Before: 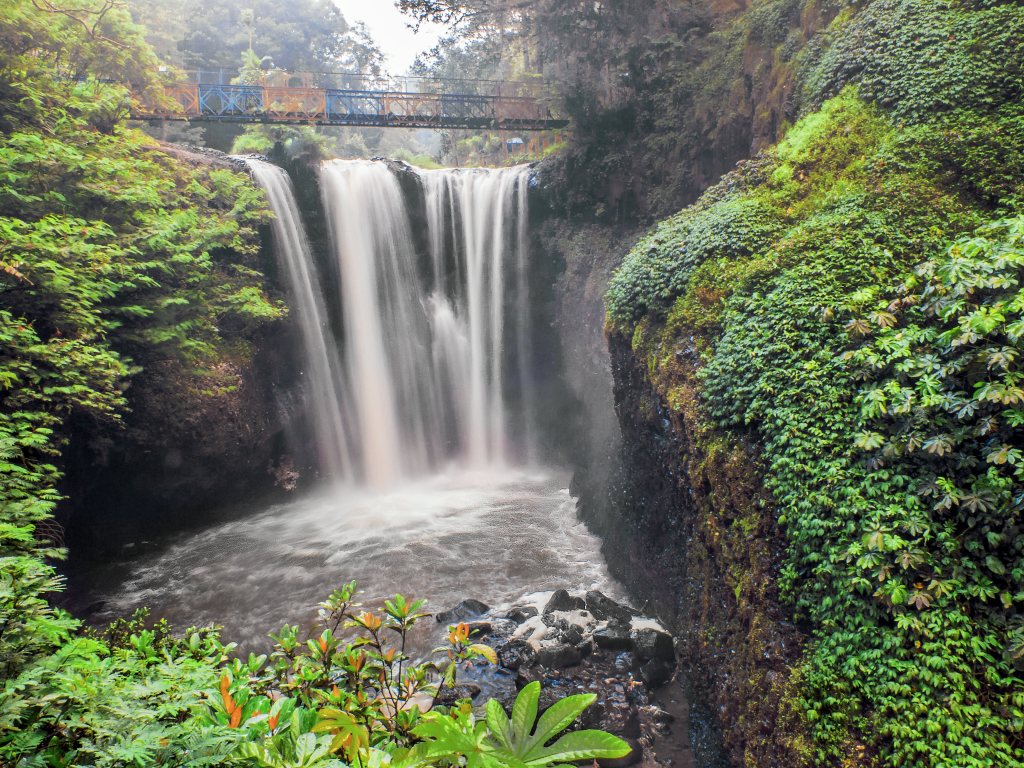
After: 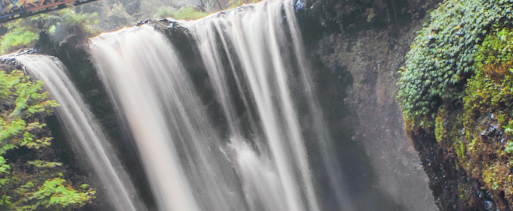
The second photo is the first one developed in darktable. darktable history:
rotate and perspective: rotation -14.8°, crop left 0.1, crop right 0.903, crop top 0.25, crop bottom 0.748
crop: left 15.306%, top 9.065%, right 30.789%, bottom 48.638%
